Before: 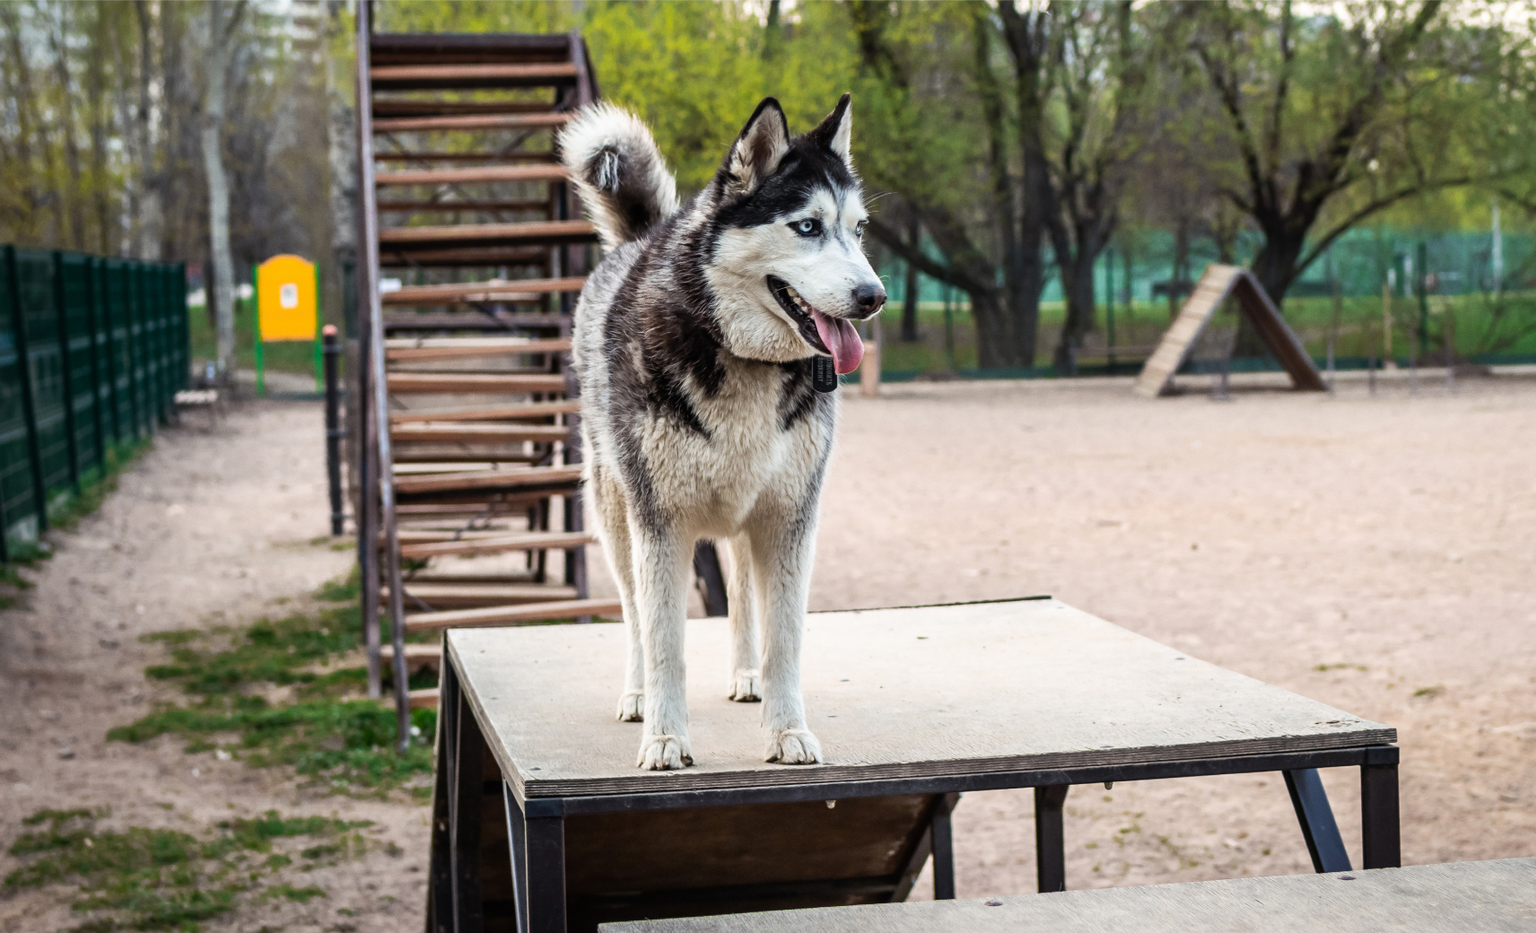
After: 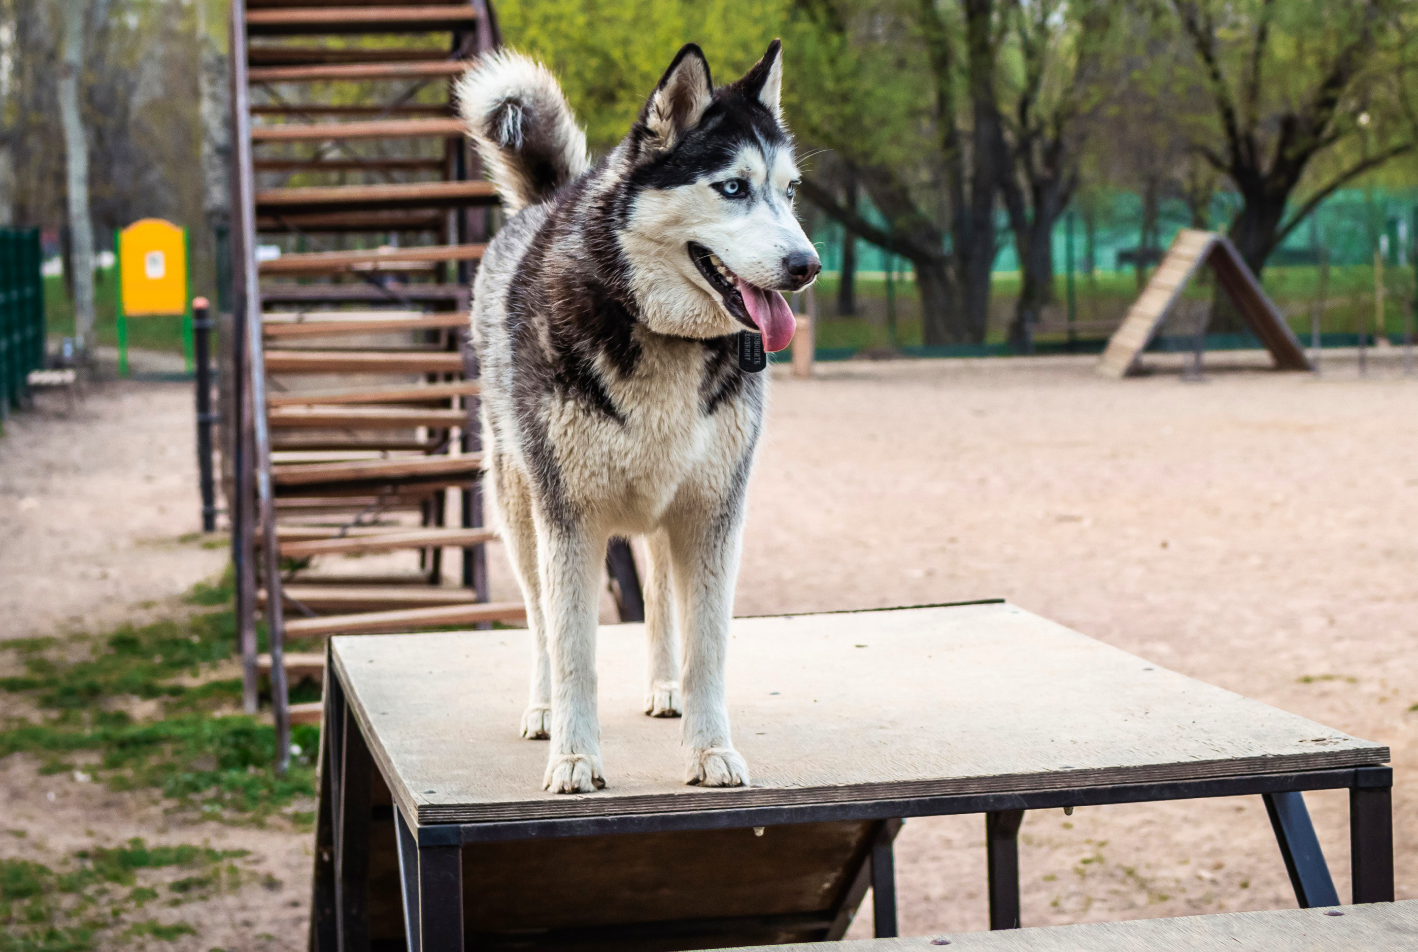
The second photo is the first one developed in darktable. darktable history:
crop: left 9.807%, top 6.259%, right 7.334%, bottom 2.177%
velvia: on, module defaults
